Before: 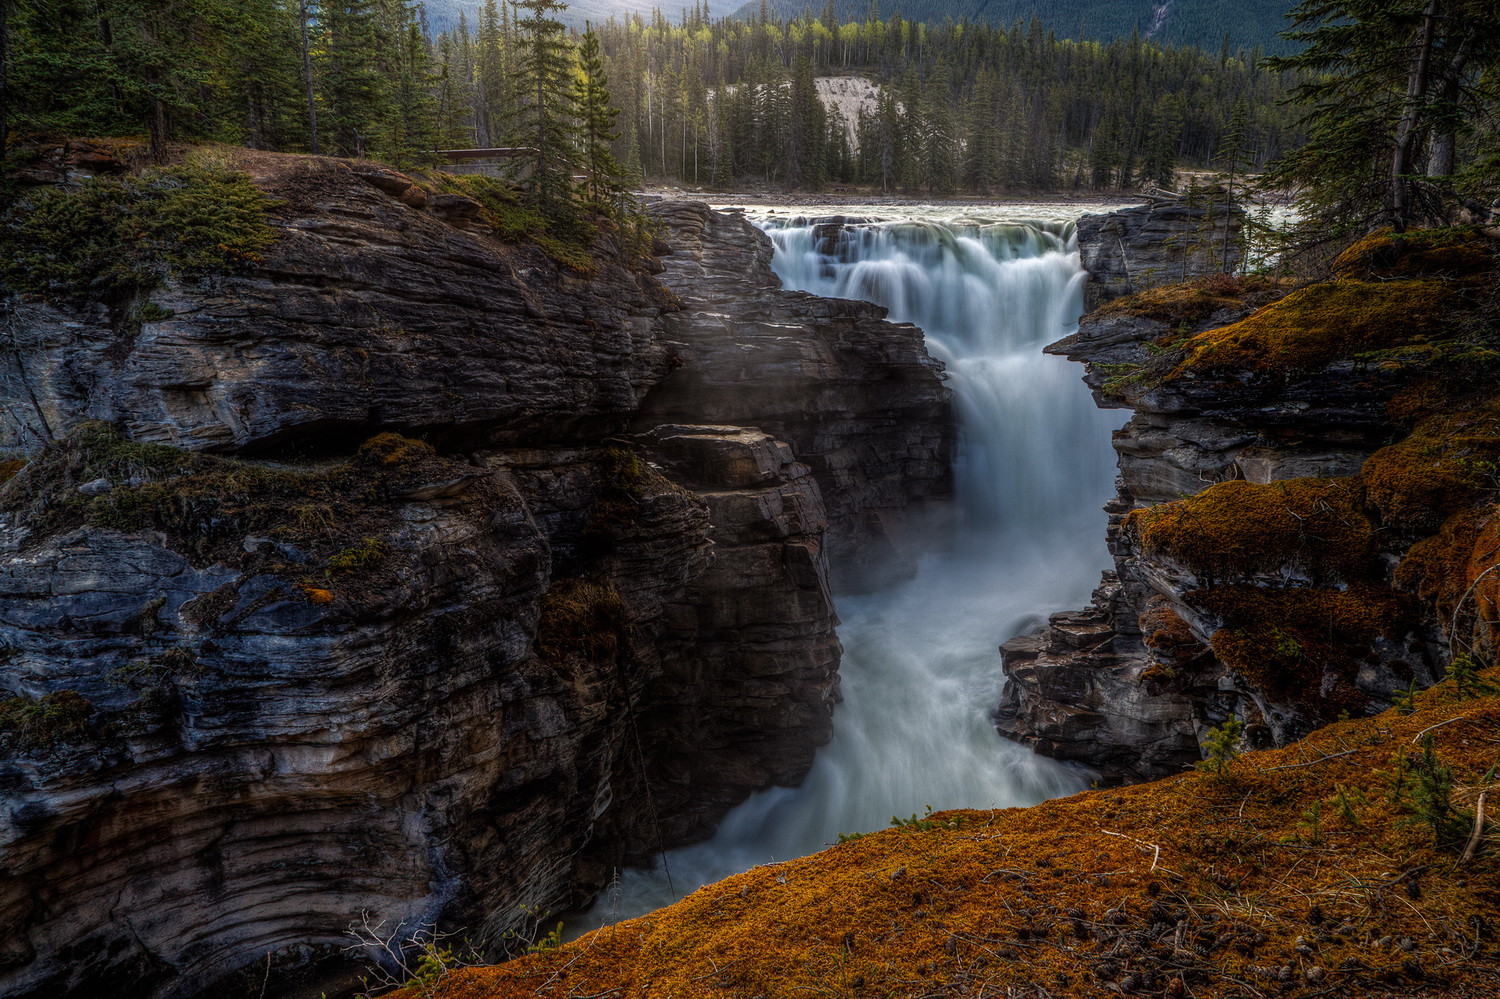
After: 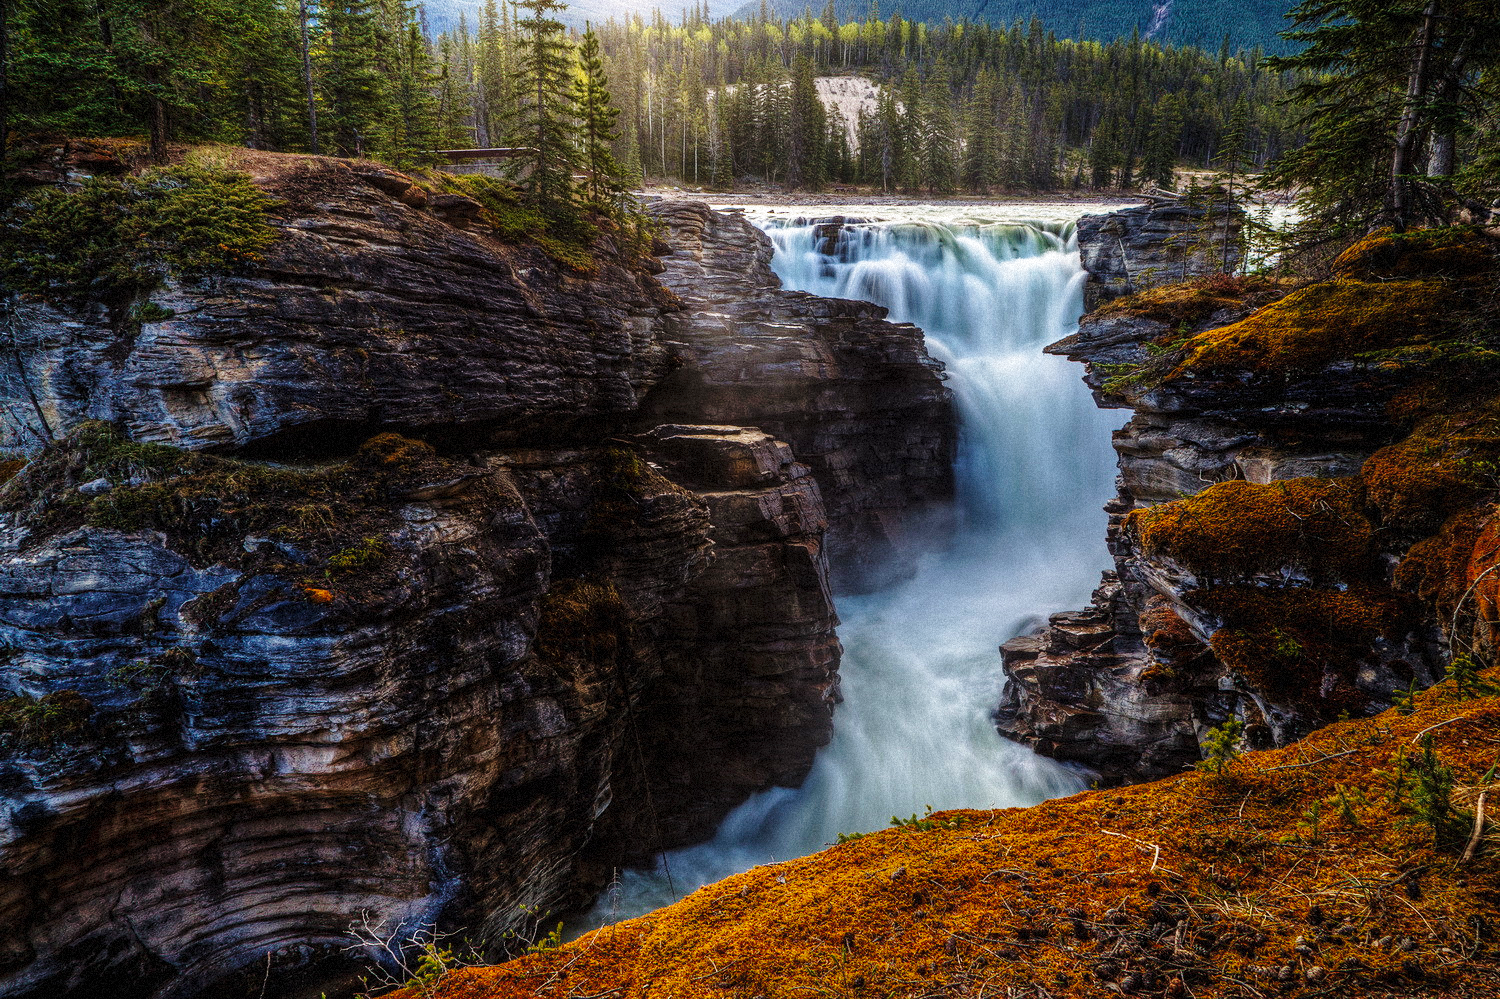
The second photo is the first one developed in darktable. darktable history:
grain: mid-tones bias 0%
base curve: curves: ch0 [(0, 0) (0.028, 0.03) (0.121, 0.232) (0.46, 0.748) (0.859, 0.968) (1, 1)], preserve colors none
shadows and highlights: shadows 20.91, highlights -35.45, soften with gaussian
velvia: on, module defaults
